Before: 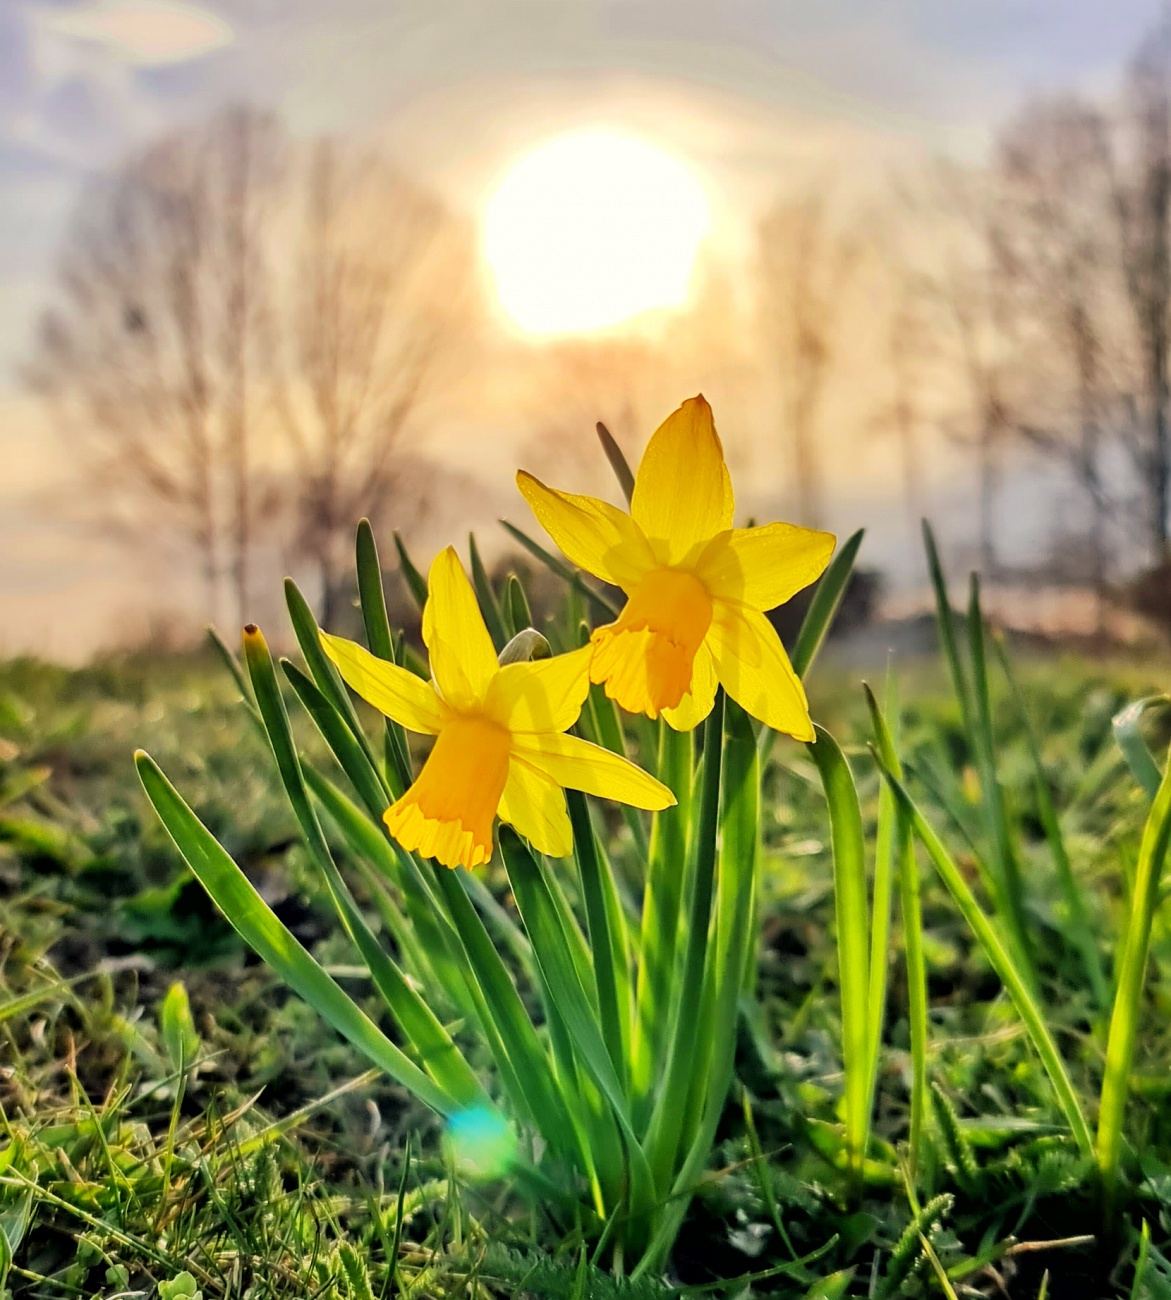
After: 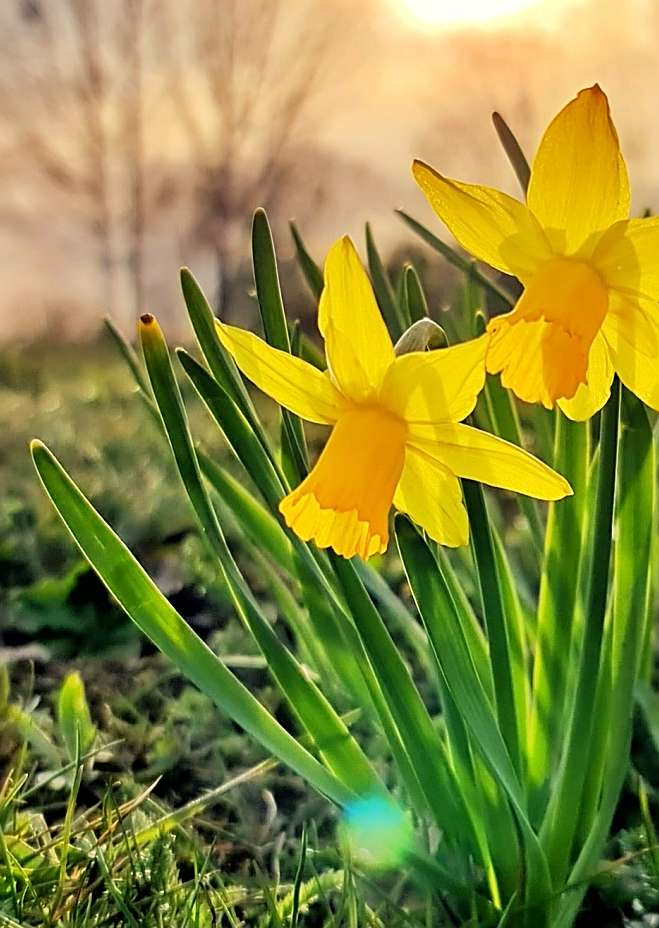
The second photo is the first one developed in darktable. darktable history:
crop: left 8.966%, top 23.852%, right 34.699%, bottom 4.703%
sharpen: on, module defaults
